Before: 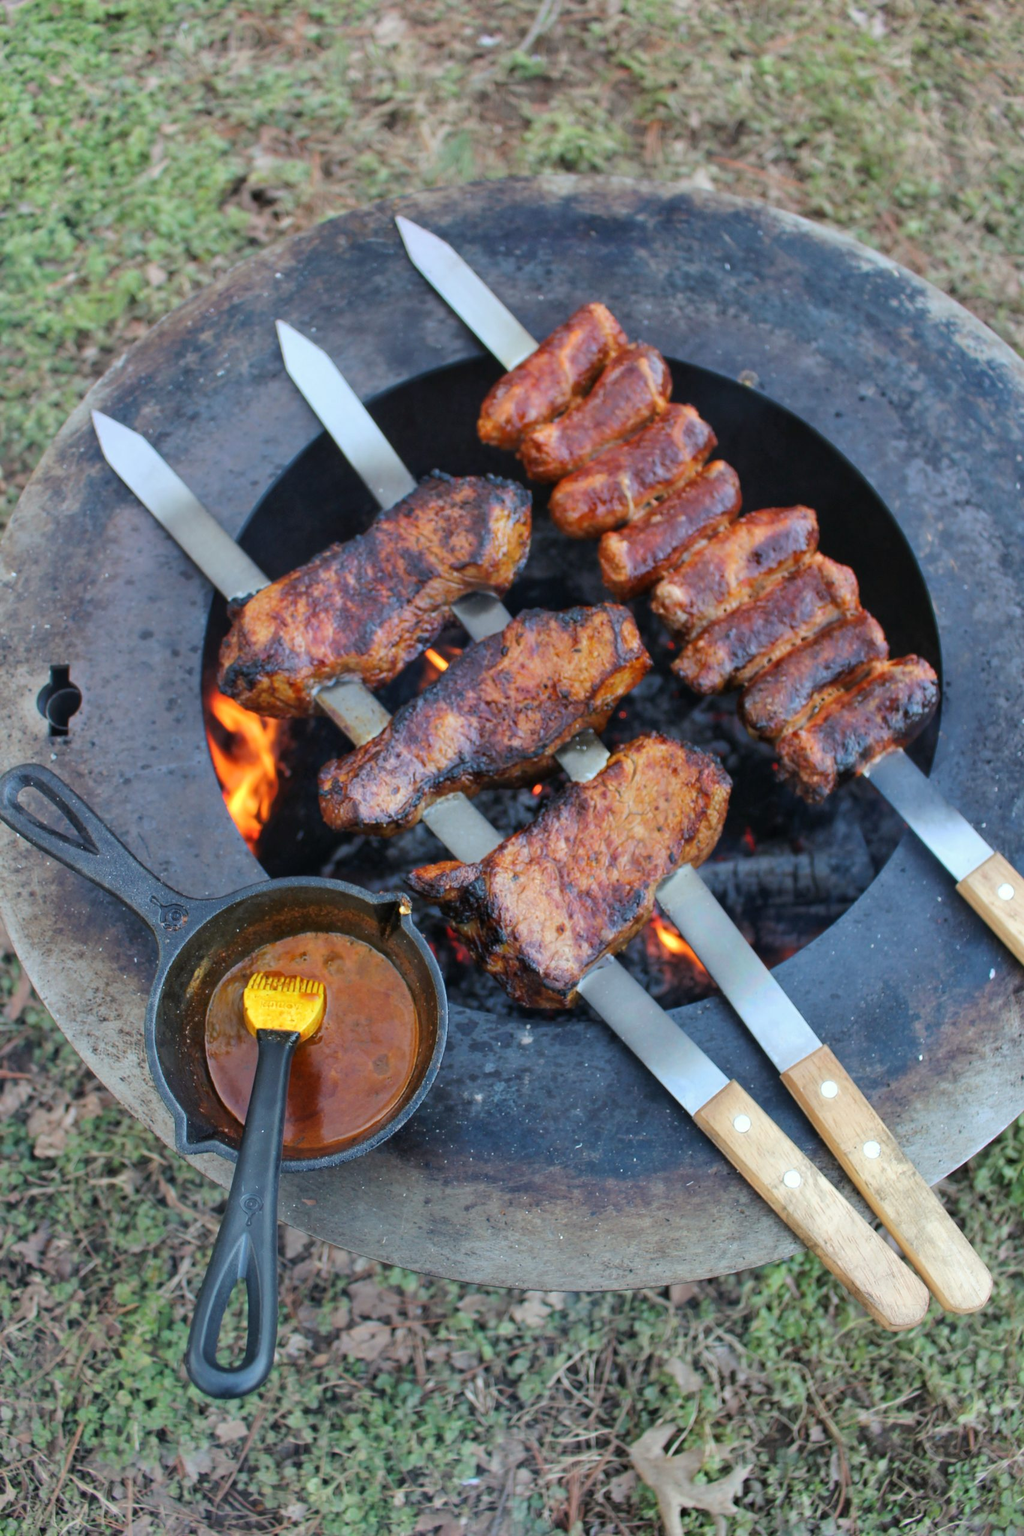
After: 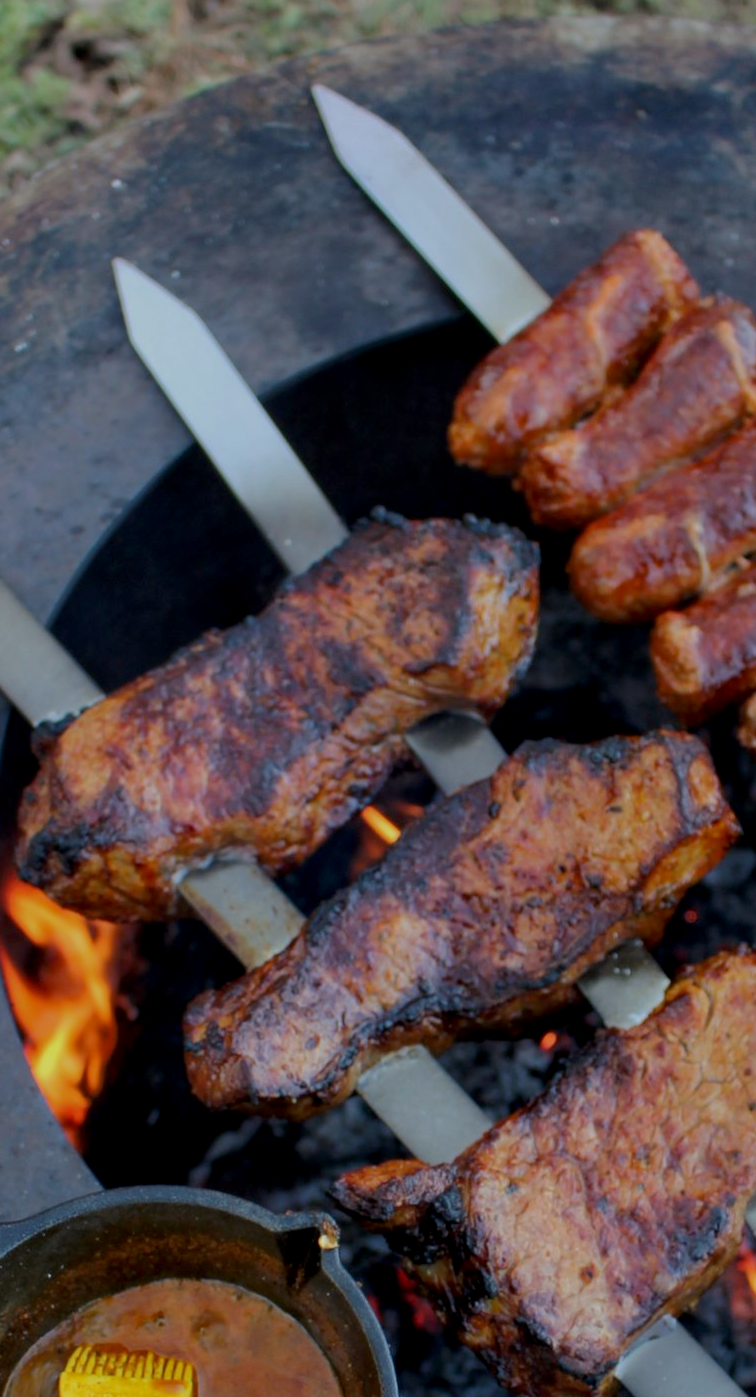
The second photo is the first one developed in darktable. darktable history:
crop: left 20.381%, top 10.774%, right 35.325%, bottom 34.639%
exposure: black level correction 0.009, exposure -0.646 EV, compensate exposure bias true, compensate highlight preservation false
